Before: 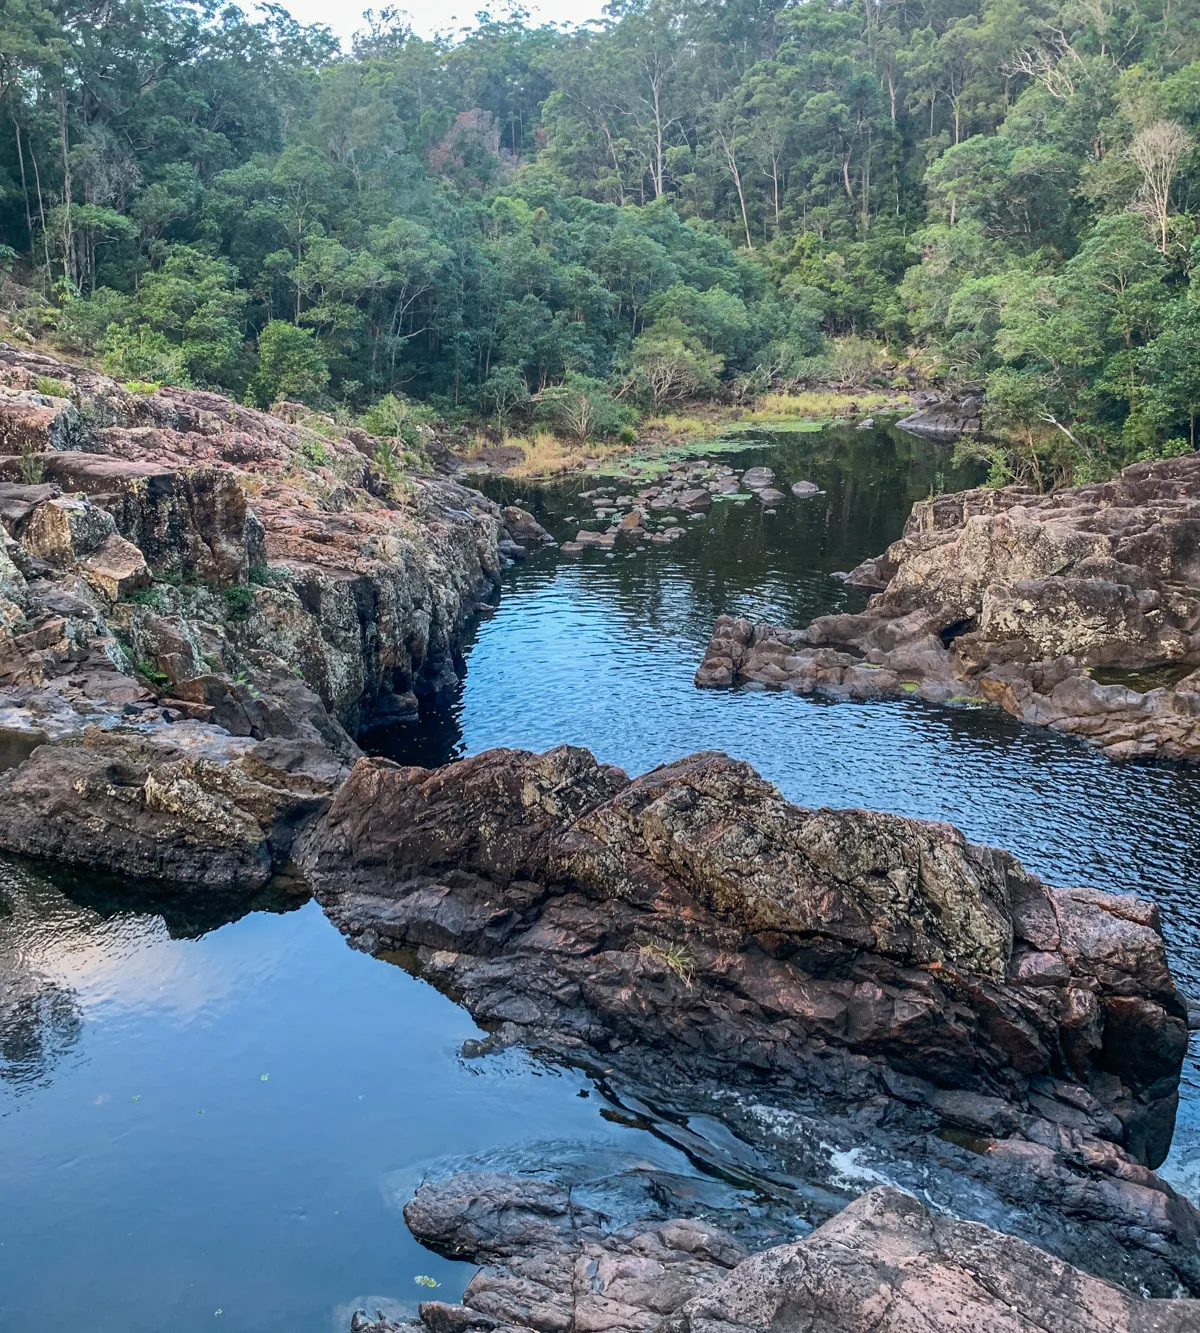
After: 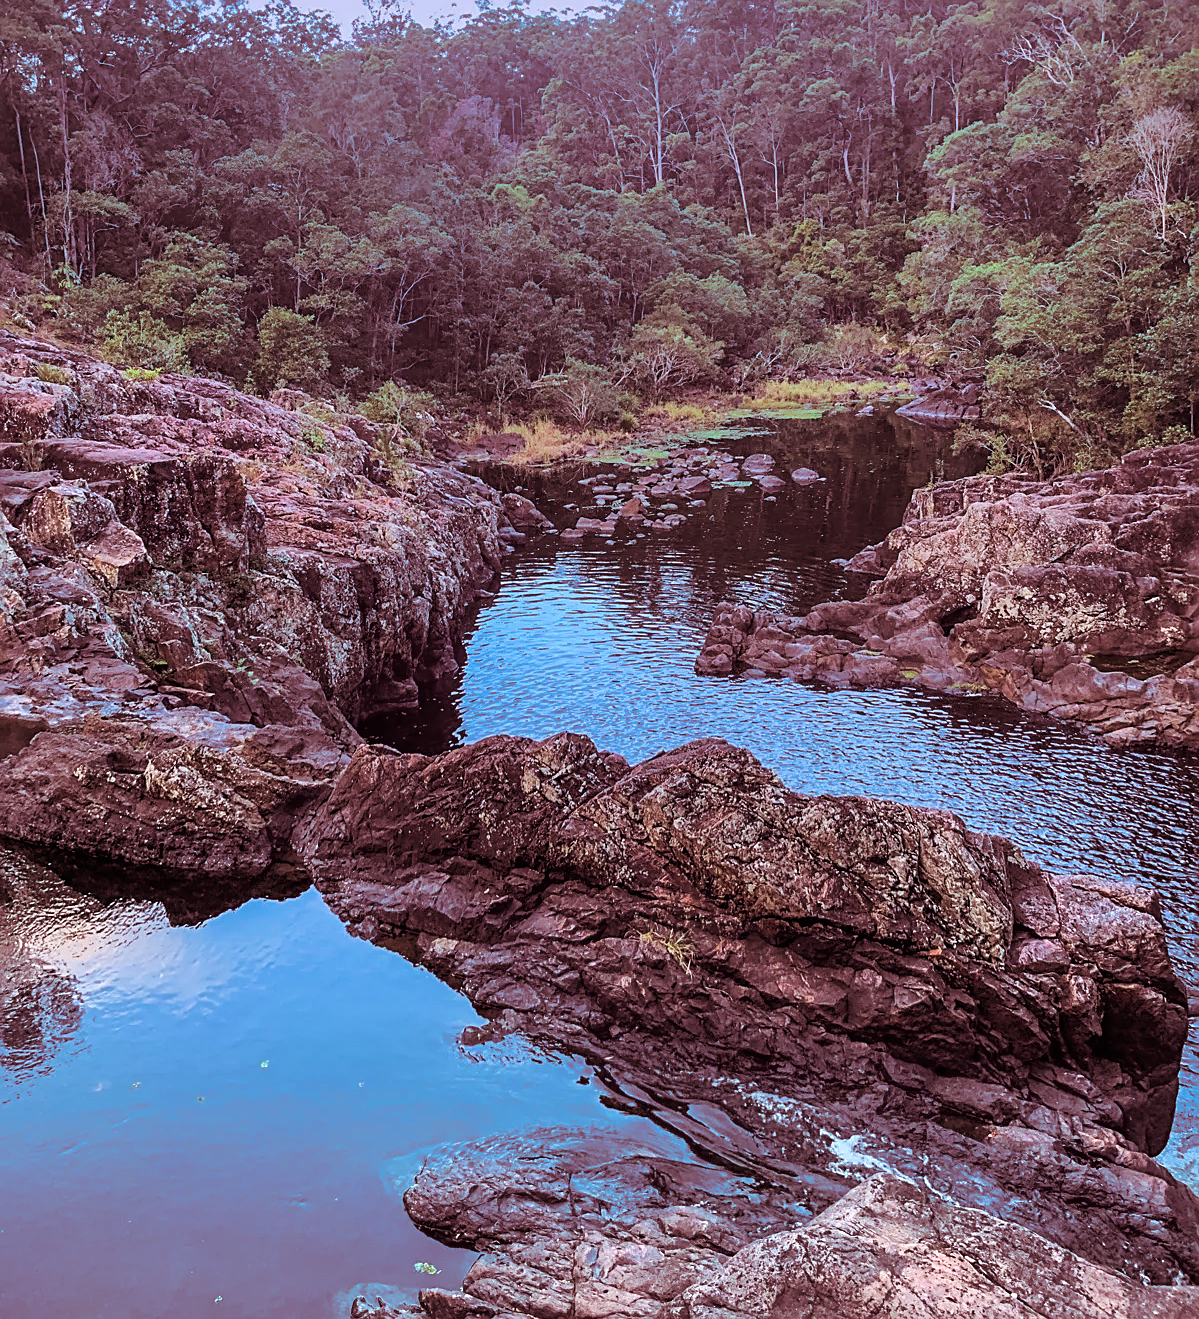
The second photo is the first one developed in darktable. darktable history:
crop: top 1.049%, right 0.001%
velvia: strength 45%
sharpen: on, module defaults
exposure: exposure 0.2 EV, compensate highlight preservation false
graduated density: hue 238.83°, saturation 50%
local contrast: mode bilateral grid, contrast 20, coarseness 50, detail 120%, midtone range 0.2
split-toning: highlights › hue 187.2°, highlights › saturation 0.83, balance -68.05, compress 56.43%
